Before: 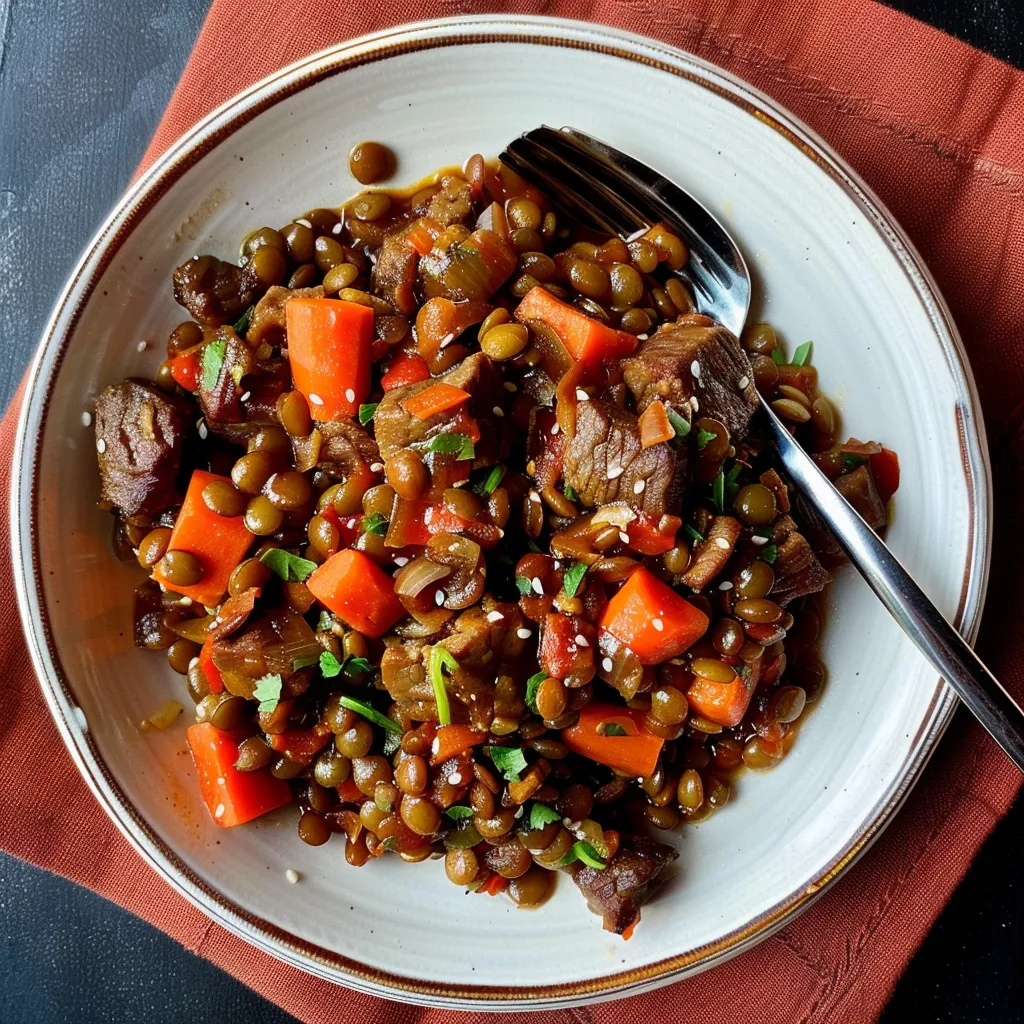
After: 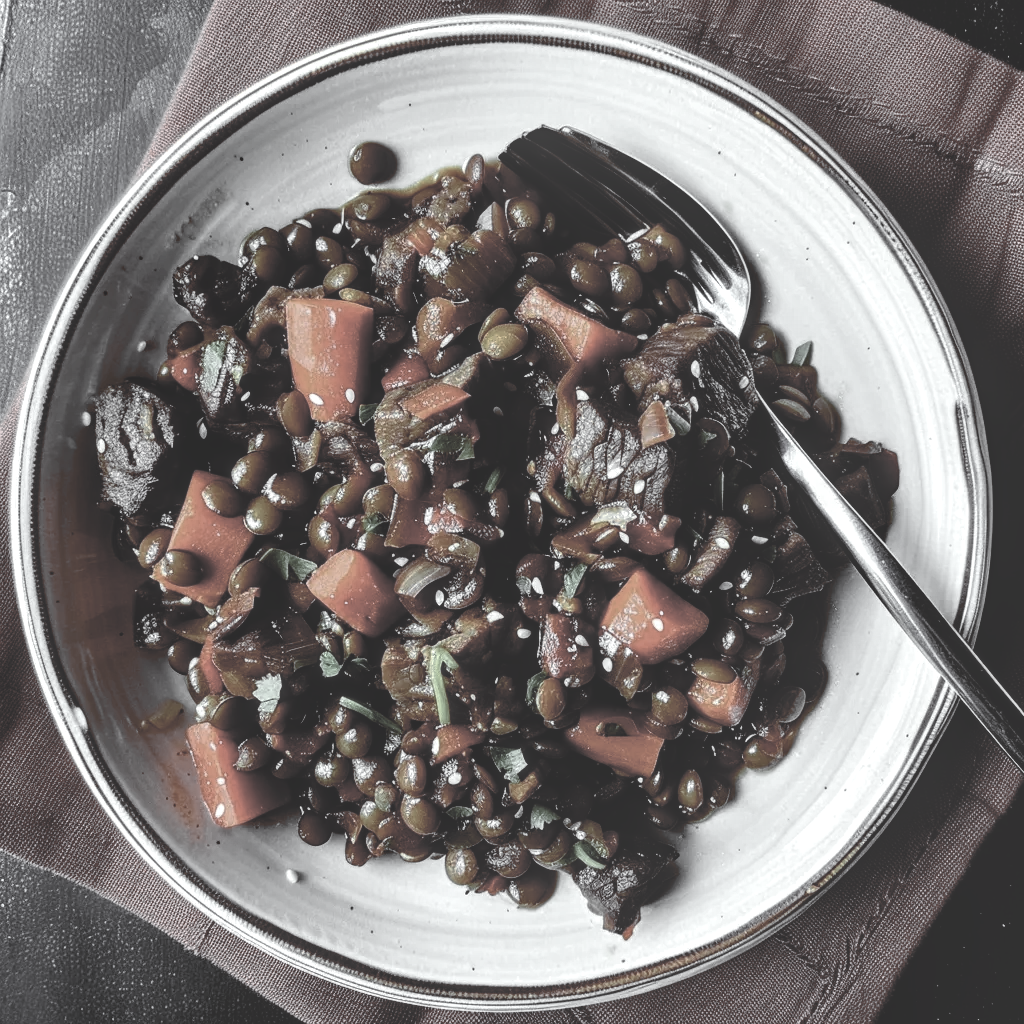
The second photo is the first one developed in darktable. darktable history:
shadows and highlights: shadows 20.91, highlights -82.73, soften with gaussian
white balance: red 1.011, blue 0.982
color zones: curves: ch0 [(0, 0.613) (0.01, 0.613) (0.245, 0.448) (0.498, 0.529) (0.642, 0.665) (0.879, 0.777) (0.99, 0.613)]; ch1 [(0, 0.035) (0.121, 0.189) (0.259, 0.197) (0.415, 0.061) (0.589, 0.022) (0.732, 0.022) (0.857, 0.026) (0.991, 0.053)]
local contrast: highlights 61%, detail 143%, midtone range 0.428
color balance: lift [1, 1.015, 1.004, 0.985], gamma [1, 0.958, 0.971, 1.042], gain [1, 0.956, 0.977, 1.044]
rgb curve: curves: ch0 [(0, 0.186) (0.314, 0.284) (0.576, 0.466) (0.805, 0.691) (0.936, 0.886)]; ch1 [(0, 0.186) (0.314, 0.284) (0.581, 0.534) (0.771, 0.746) (0.936, 0.958)]; ch2 [(0, 0.216) (0.275, 0.39) (1, 1)], mode RGB, independent channels, compensate middle gray true, preserve colors none
